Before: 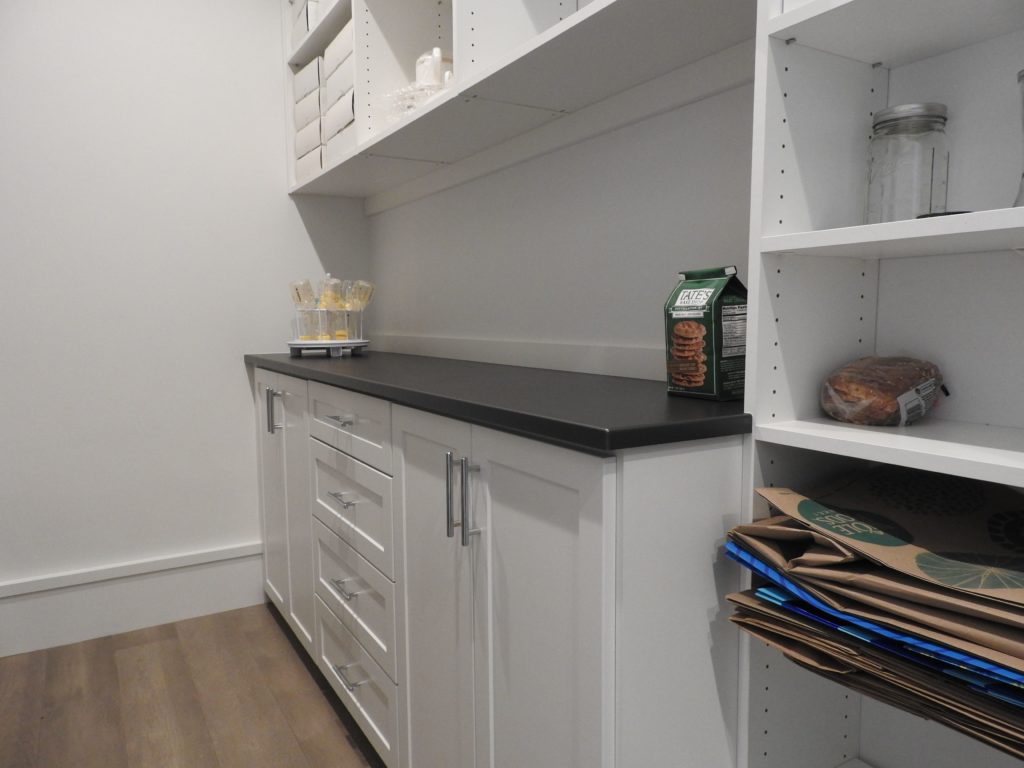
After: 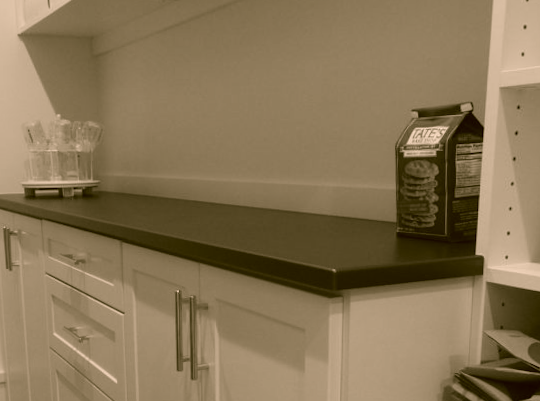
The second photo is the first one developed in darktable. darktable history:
crop and rotate: left 22.13%, top 22.054%, right 22.026%, bottom 22.102%
exposure: compensate highlight preservation false
rotate and perspective: rotation 0.062°, lens shift (vertical) 0.115, lens shift (horizontal) -0.133, crop left 0.047, crop right 0.94, crop top 0.061, crop bottom 0.94
color correction: highlights a* 8.98, highlights b* 15.09, shadows a* -0.49, shadows b* 26.52
color calibration: output gray [0.21, 0.42, 0.37, 0], gray › normalize channels true, illuminant same as pipeline (D50), adaptation XYZ, x 0.346, y 0.359, gamut compression 0
